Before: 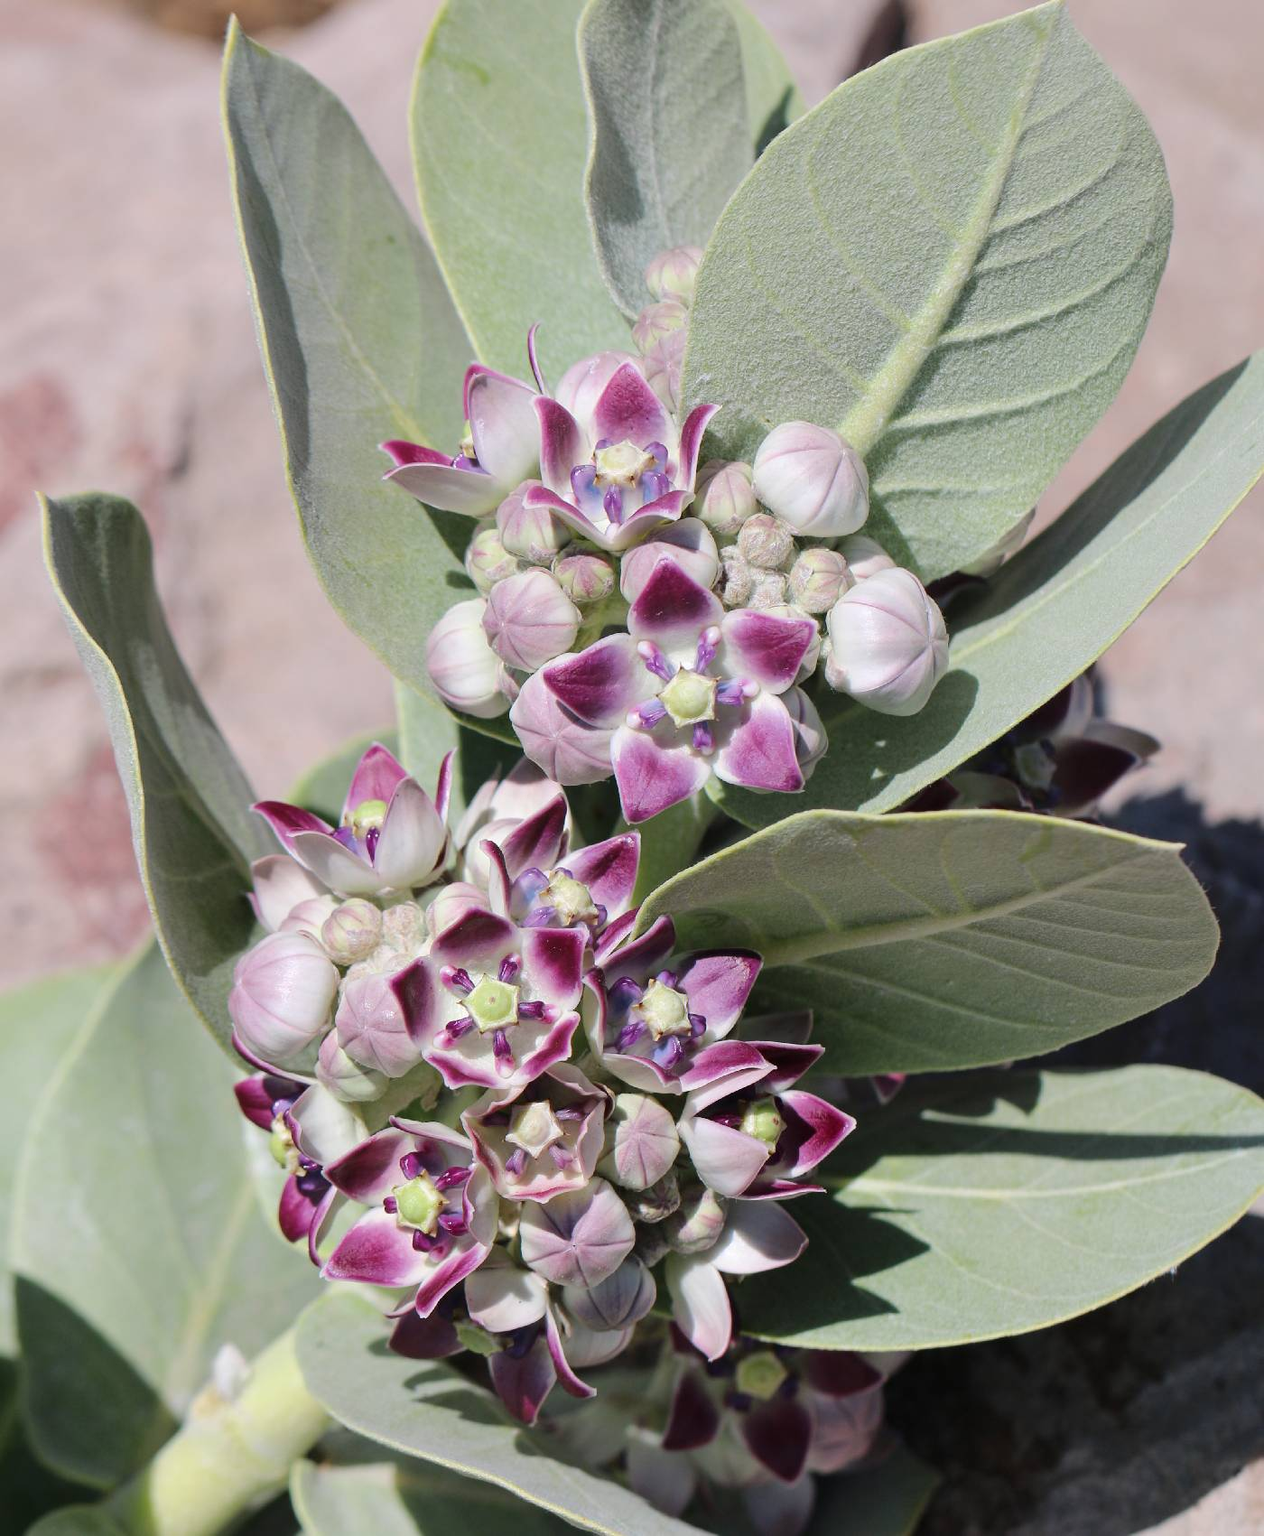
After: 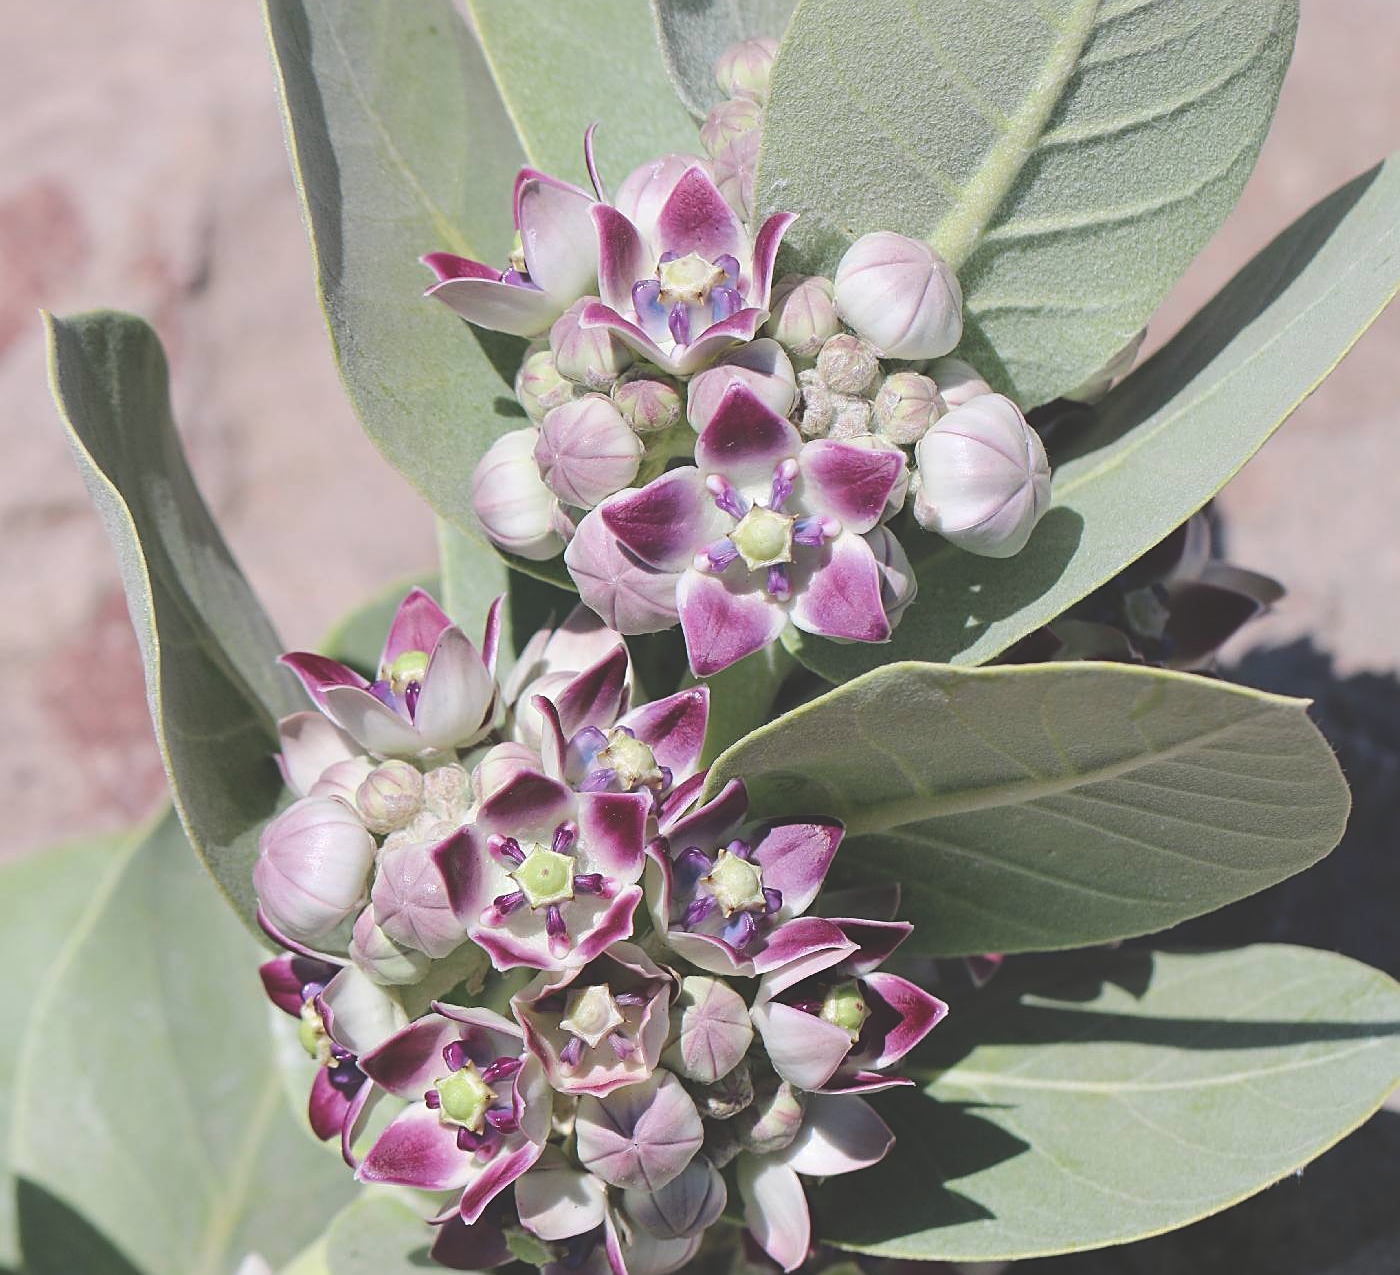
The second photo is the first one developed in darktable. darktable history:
sharpen: on, module defaults
exposure: black level correction -0.028, compensate highlight preservation false
crop: top 13.819%, bottom 11.169%
